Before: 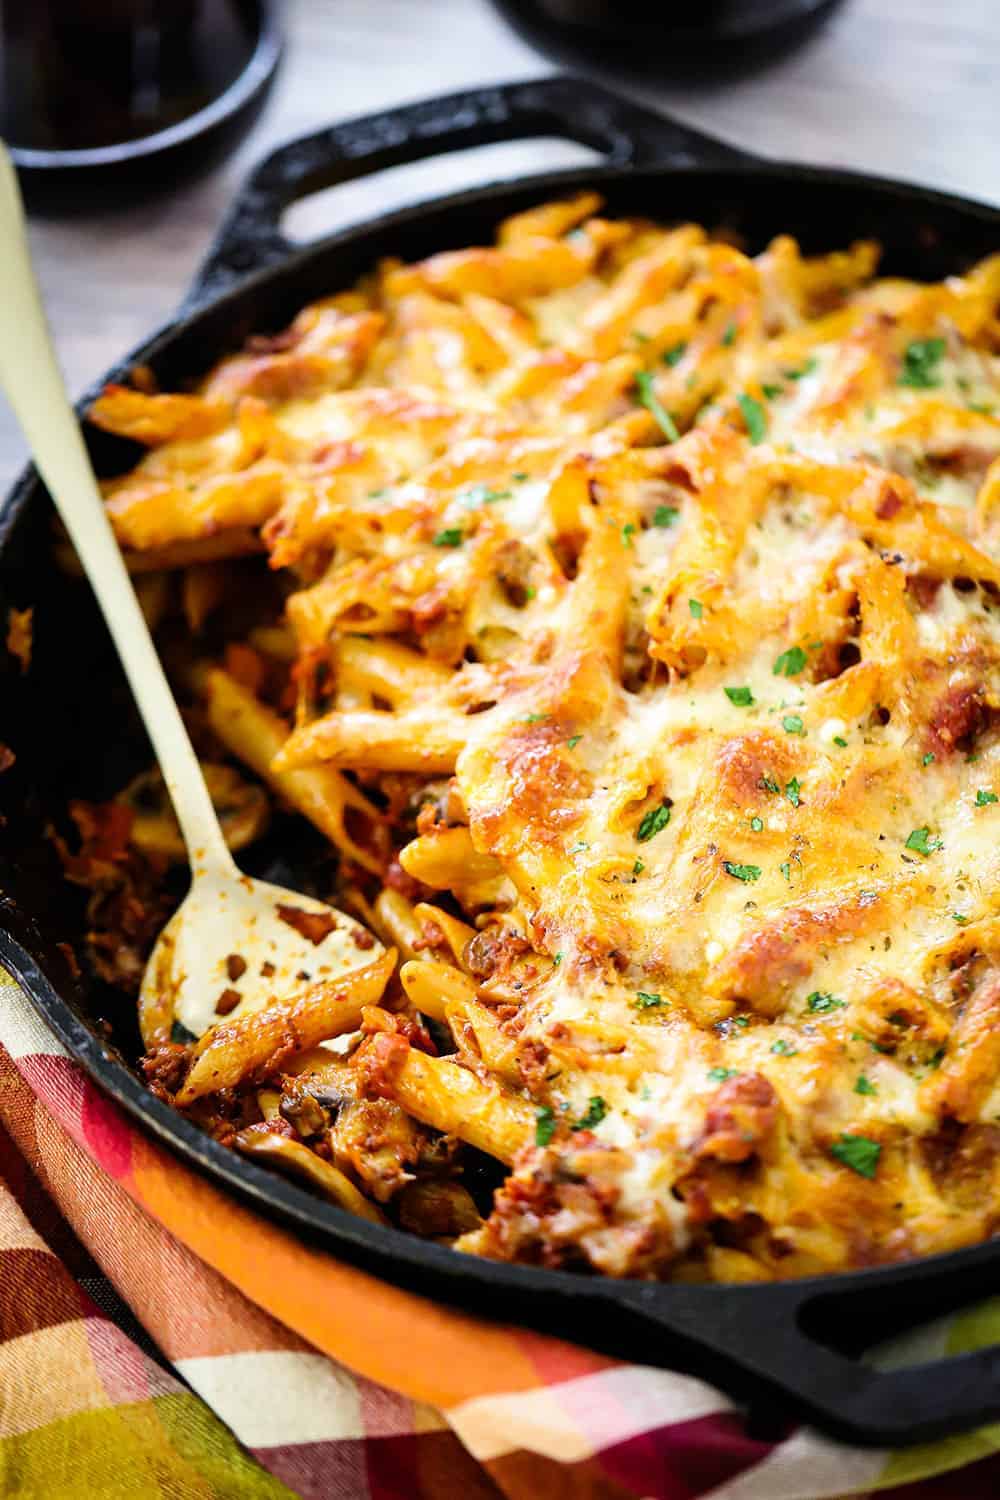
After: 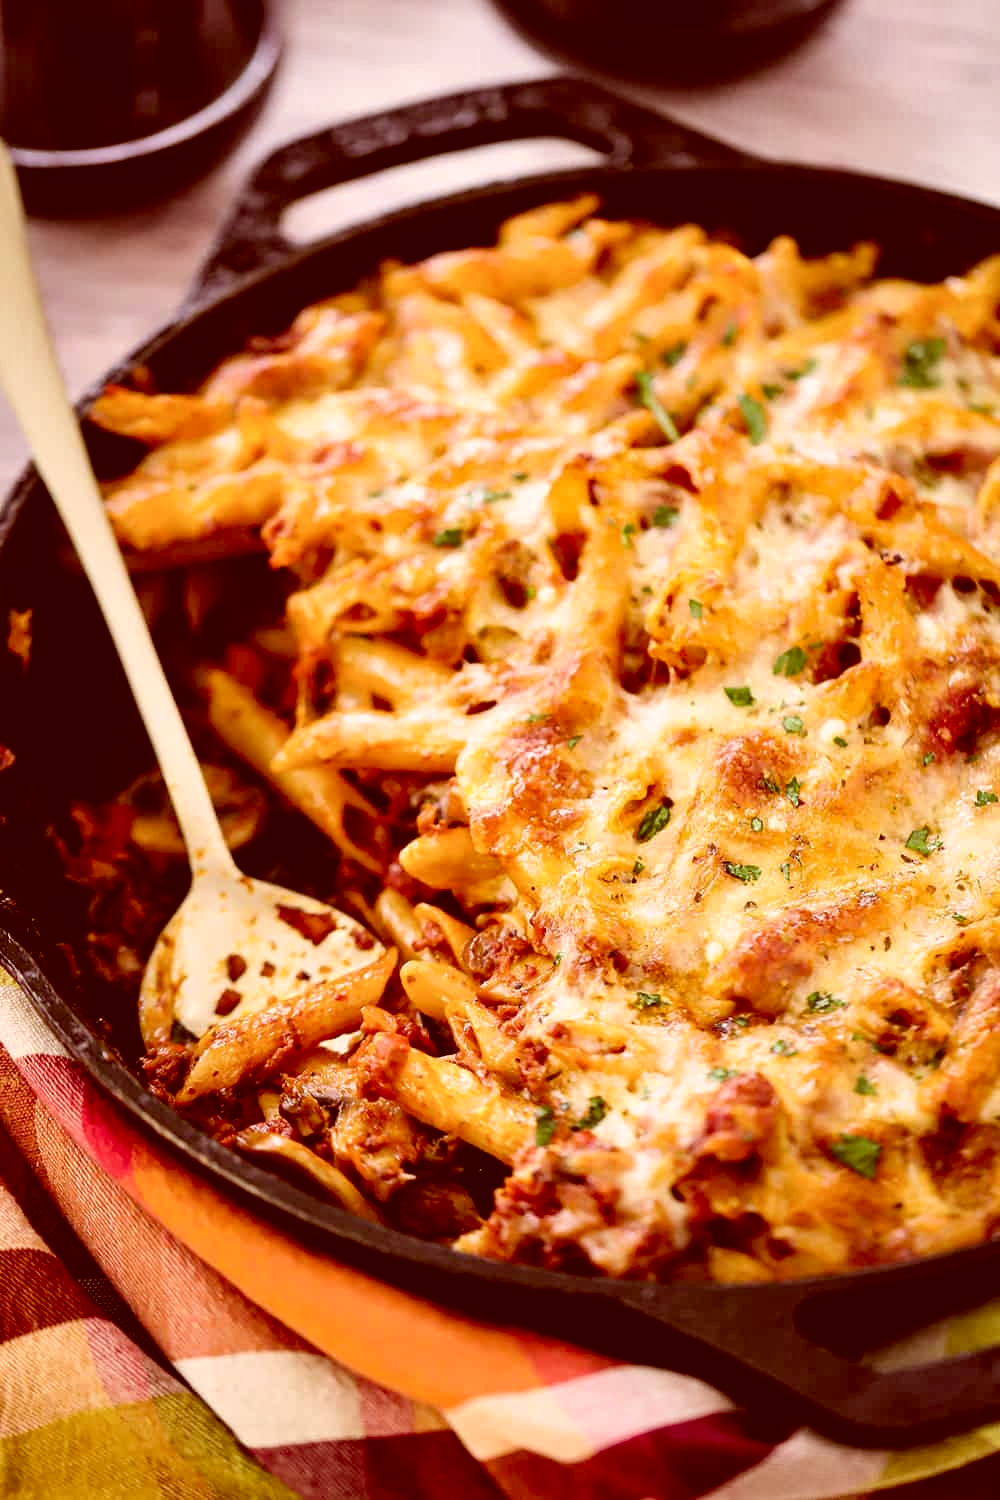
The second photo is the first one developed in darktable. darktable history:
shadows and highlights: shadows 48.52, highlights -42.54, soften with gaussian
color correction: highlights a* 9.23, highlights b* 9.01, shadows a* 39.51, shadows b* 39.87, saturation 0.787
